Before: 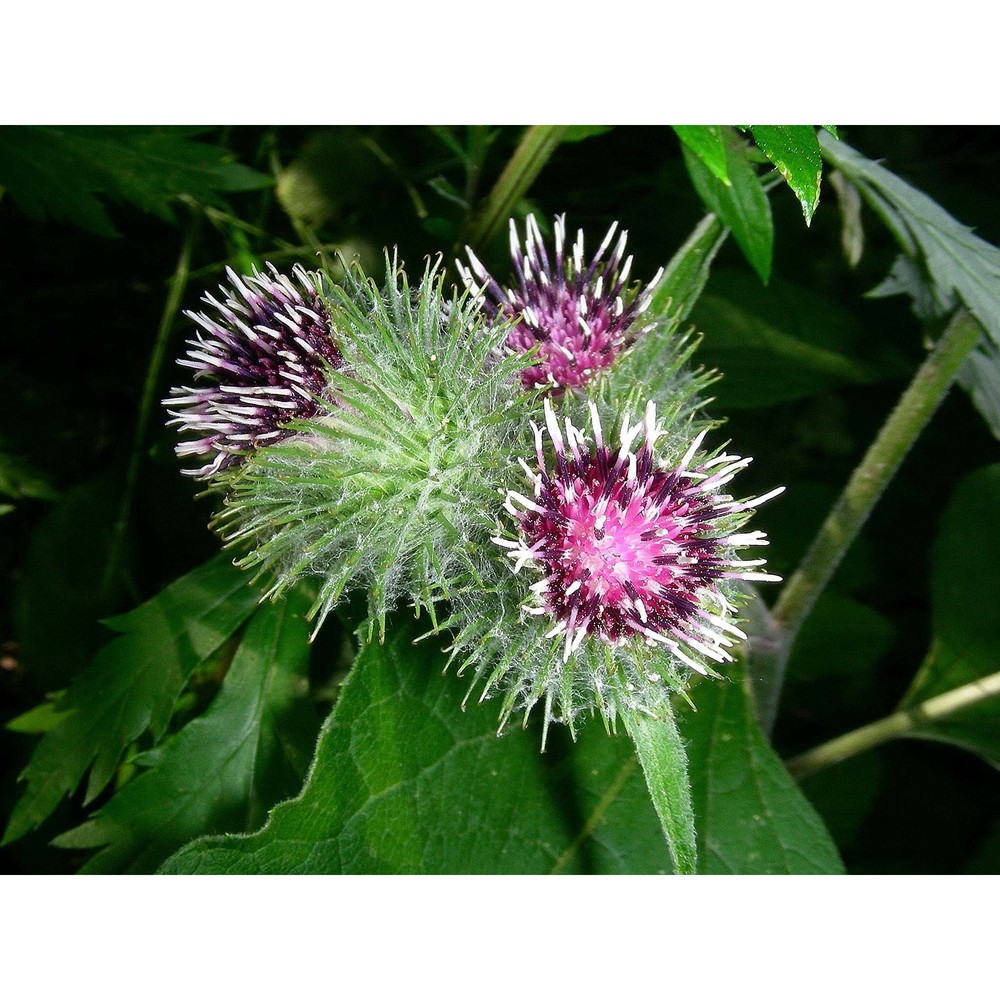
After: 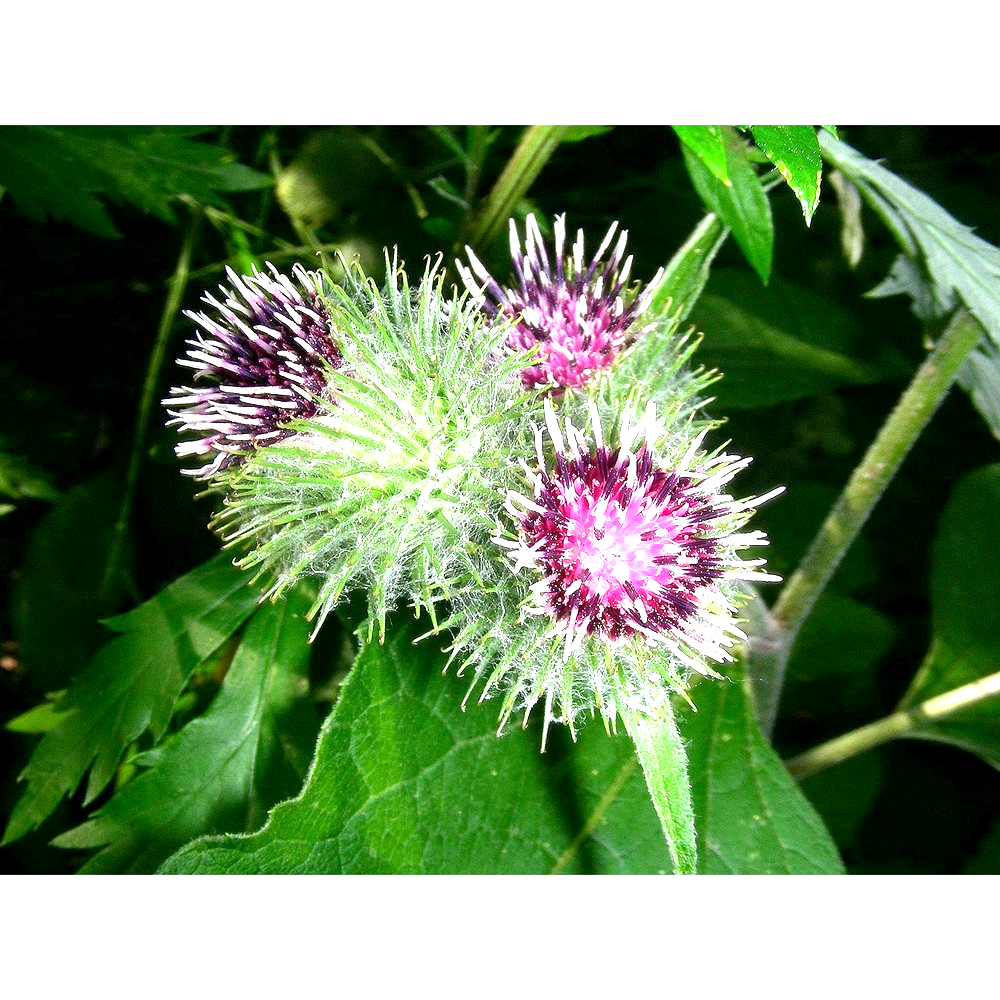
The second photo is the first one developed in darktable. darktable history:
exposure: black level correction 0.001, exposure 1.324 EV, compensate highlight preservation false
